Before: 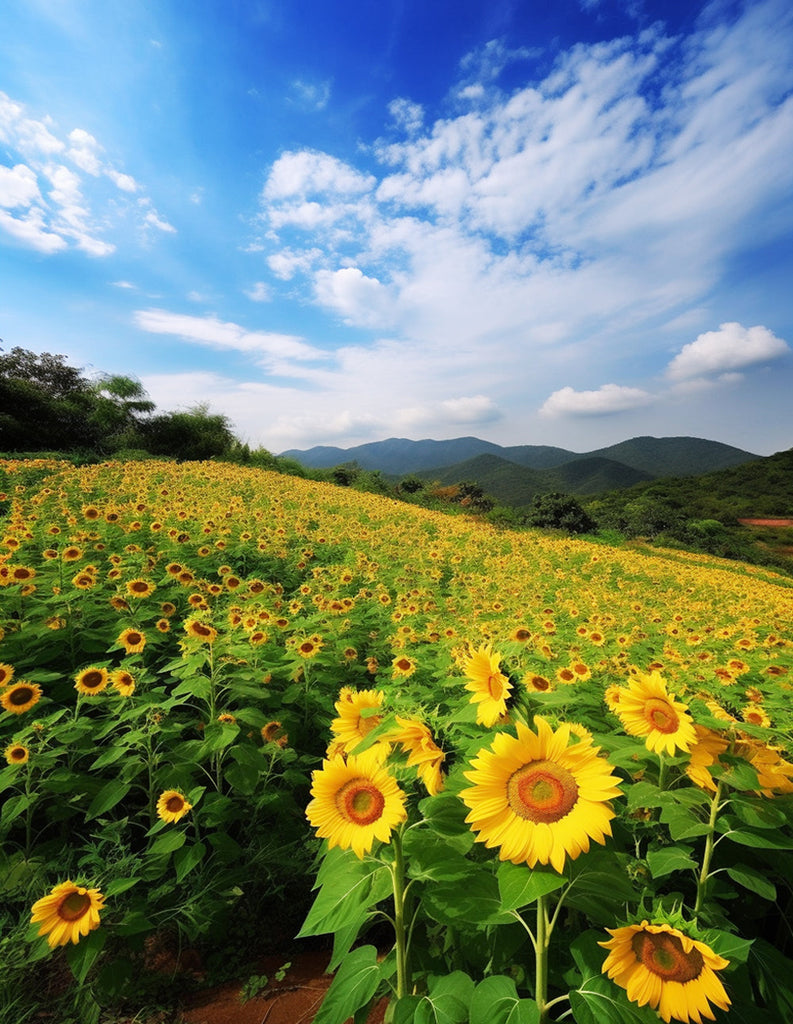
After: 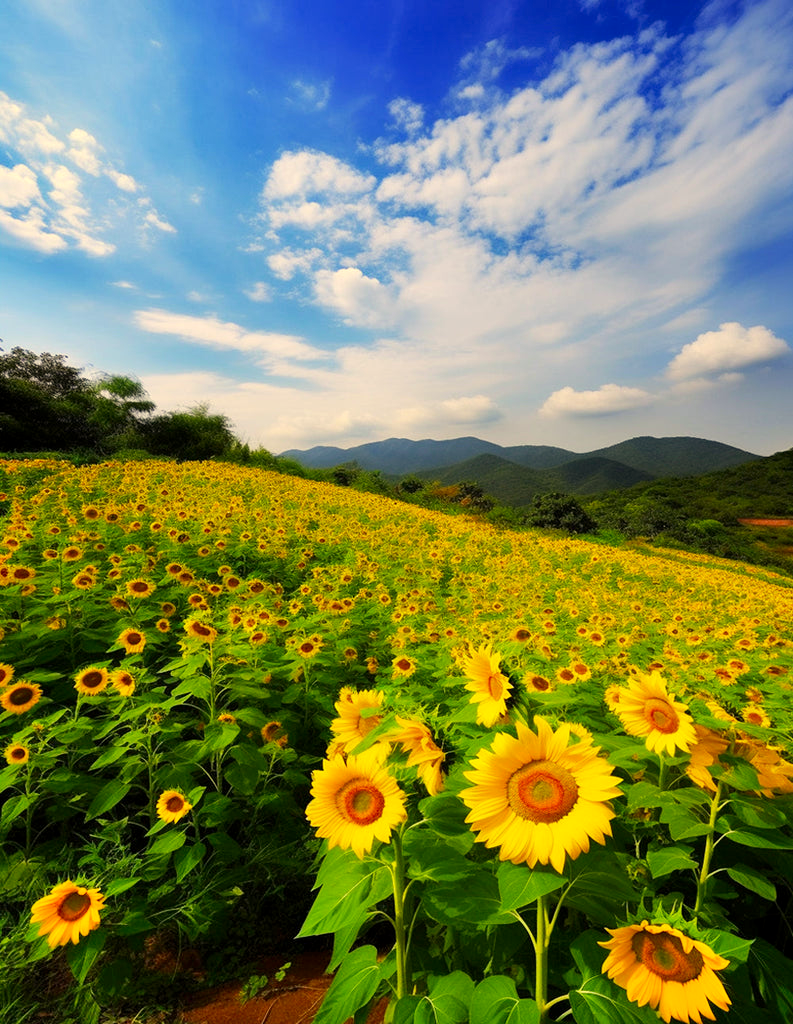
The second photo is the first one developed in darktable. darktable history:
exposure: black level correction 0.001, compensate highlight preservation false
shadows and highlights: low approximation 0.01, soften with gaussian
contrast brightness saturation: contrast 0.08, saturation 0.2
color correction: highlights a* 2.72, highlights b* 22.8
